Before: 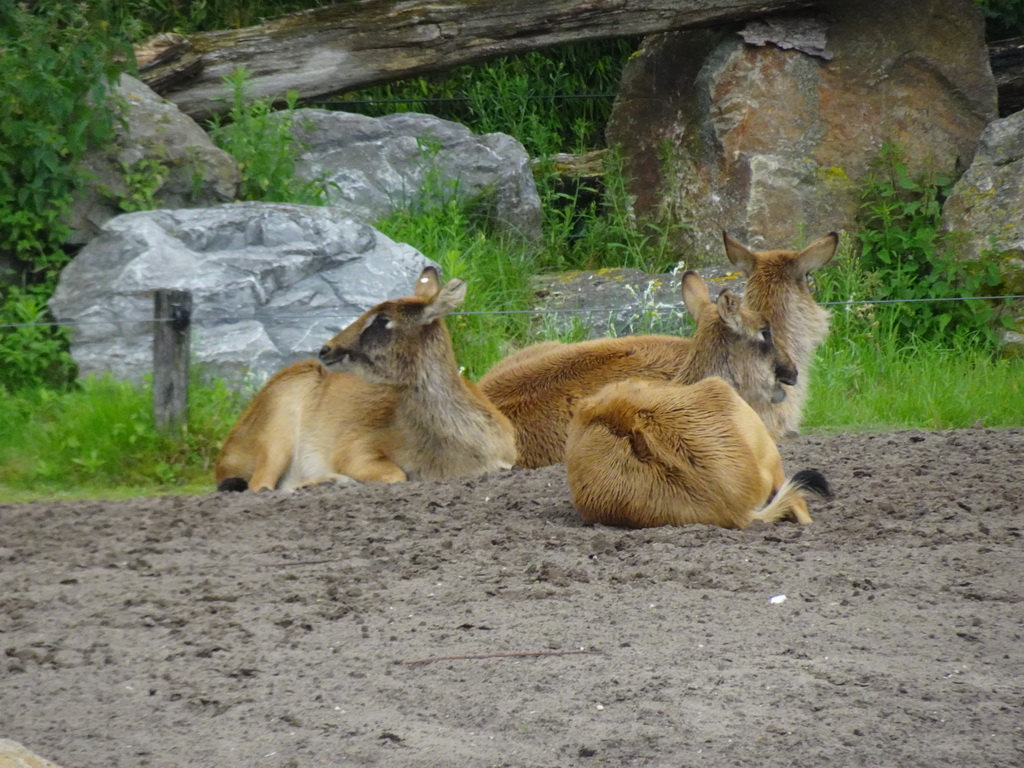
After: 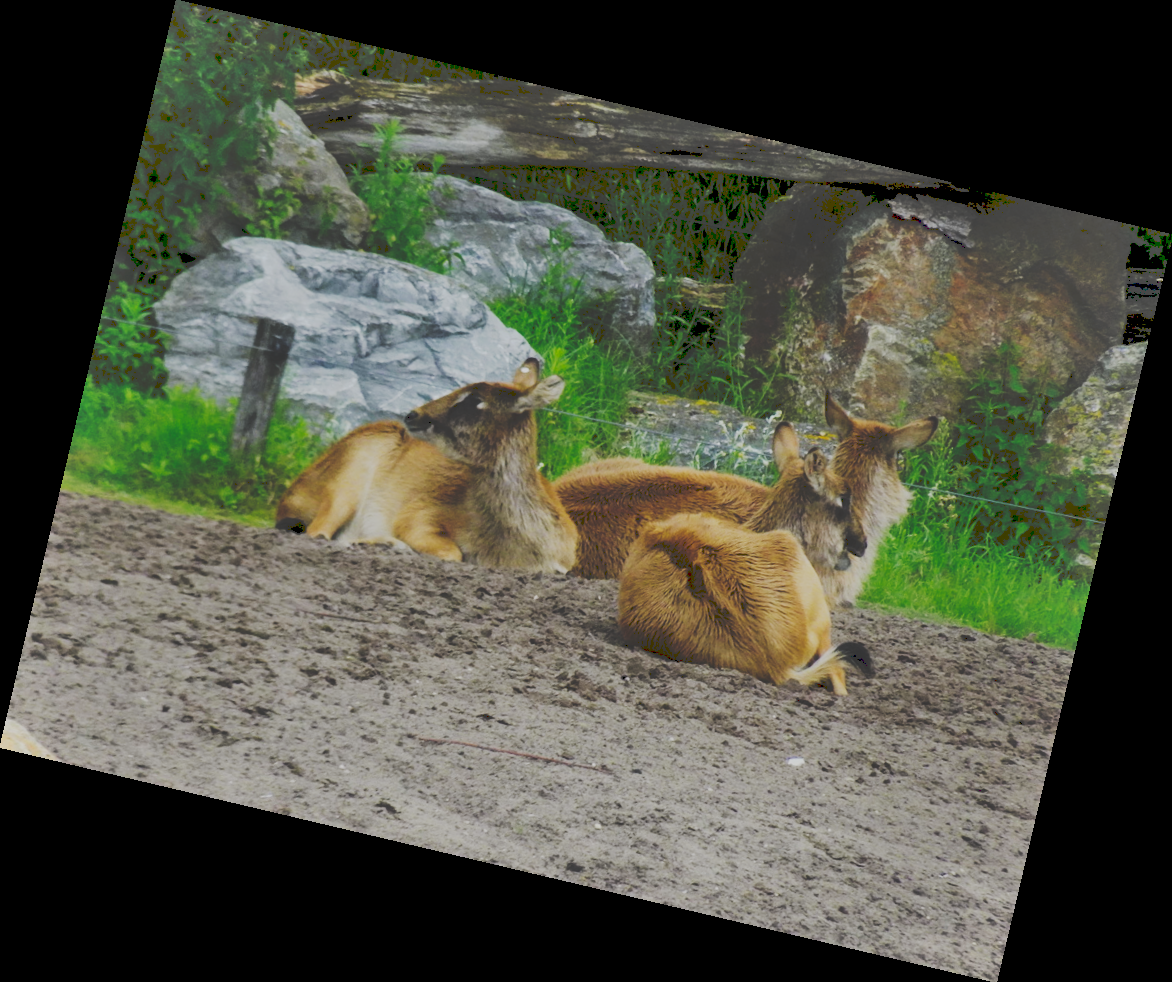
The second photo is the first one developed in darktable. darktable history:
tone curve: curves: ch0 [(0, 0) (0.003, 0.219) (0.011, 0.219) (0.025, 0.223) (0.044, 0.226) (0.069, 0.232) (0.1, 0.24) (0.136, 0.245) (0.177, 0.257) (0.224, 0.281) (0.277, 0.324) (0.335, 0.392) (0.399, 0.484) (0.468, 0.585) (0.543, 0.672) (0.623, 0.741) (0.709, 0.788) (0.801, 0.835) (0.898, 0.878) (1, 1)], preserve colors none
rotate and perspective: rotation 13.27°, automatic cropping off
shadows and highlights: shadows 43.71, white point adjustment -1.46, soften with gaussian
exposure: black level correction 0.009, exposure -0.637 EV, compensate highlight preservation false
